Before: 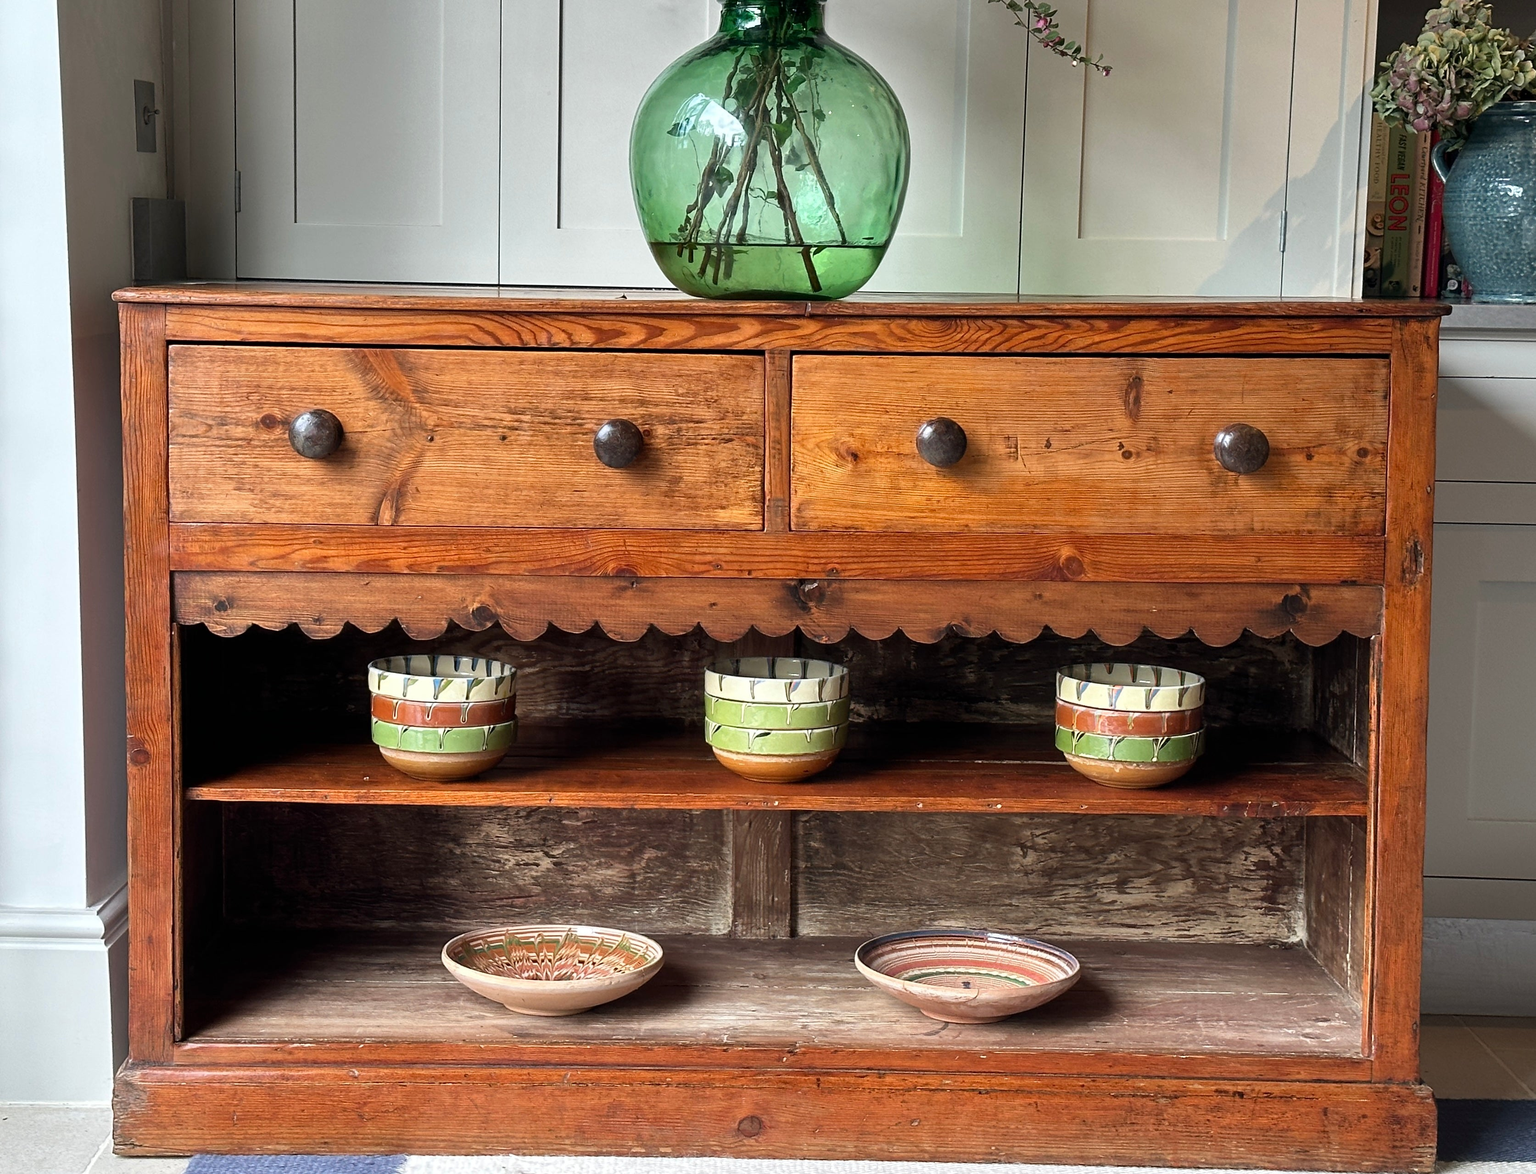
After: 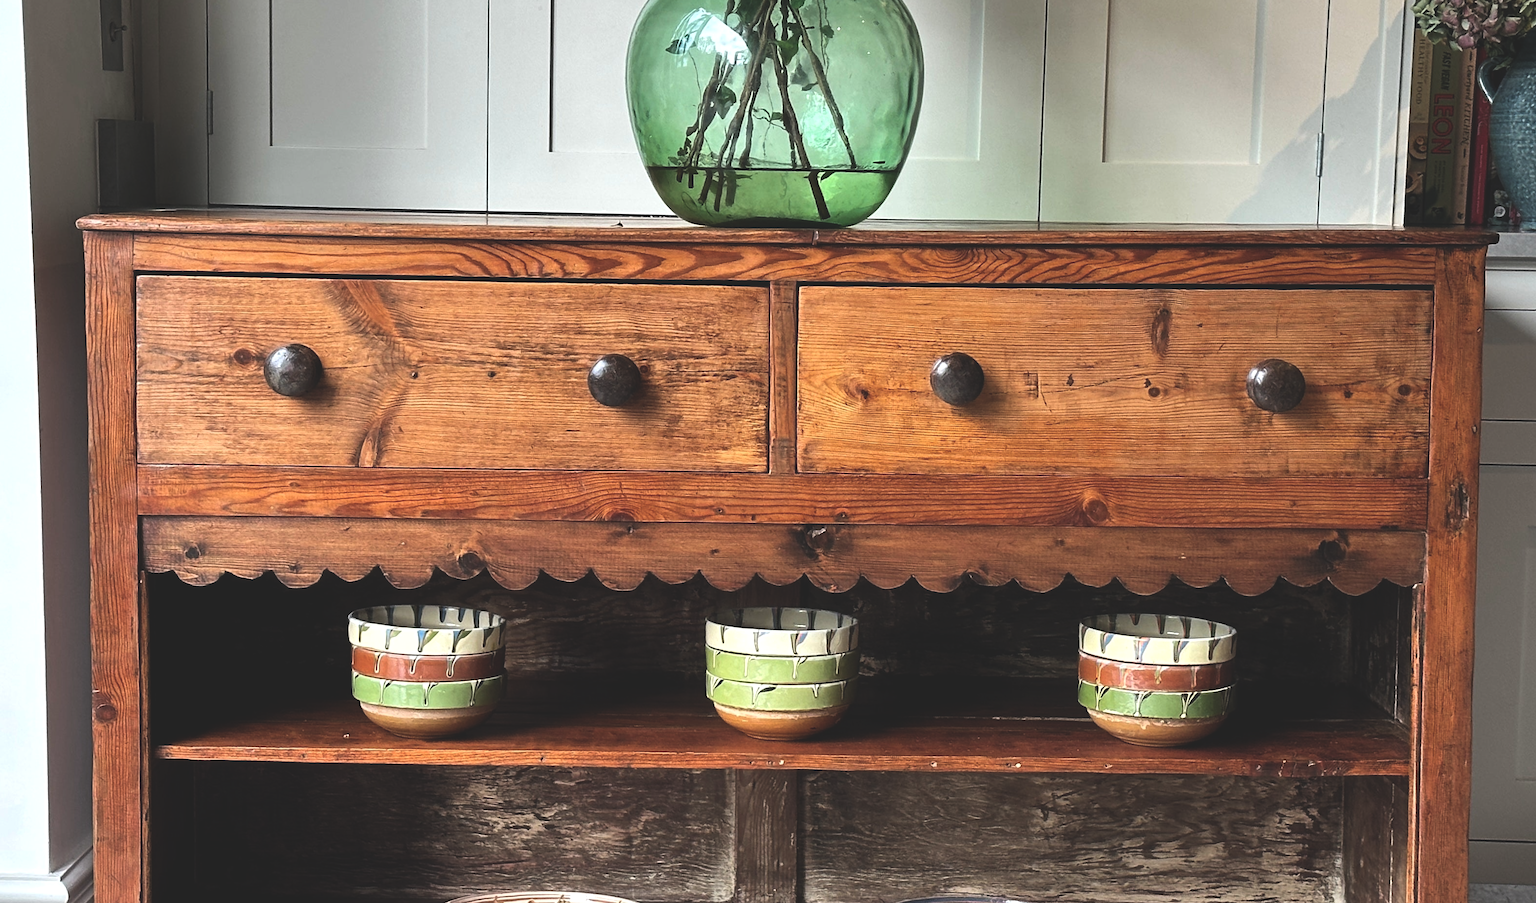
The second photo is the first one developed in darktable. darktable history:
levels: mode automatic, levels [0.044, 0.416, 0.908]
tone equalizer: -8 EV -0.721 EV, -7 EV -0.693 EV, -6 EV -0.617 EV, -5 EV -0.413 EV, -3 EV 0.402 EV, -2 EV 0.6 EV, -1 EV 0.688 EV, +0 EV 0.743 EV, edges refinement/feathering 500, mask exposure compensation -1.57 EV, preserve details no
exposure: black level correction -0.037, exposure -0.497 EV, compensate exposure bias true, compensate highlight preservation false
crop: left 2.656%, top 7.325%, right 3.145%, bottom 20.205%
